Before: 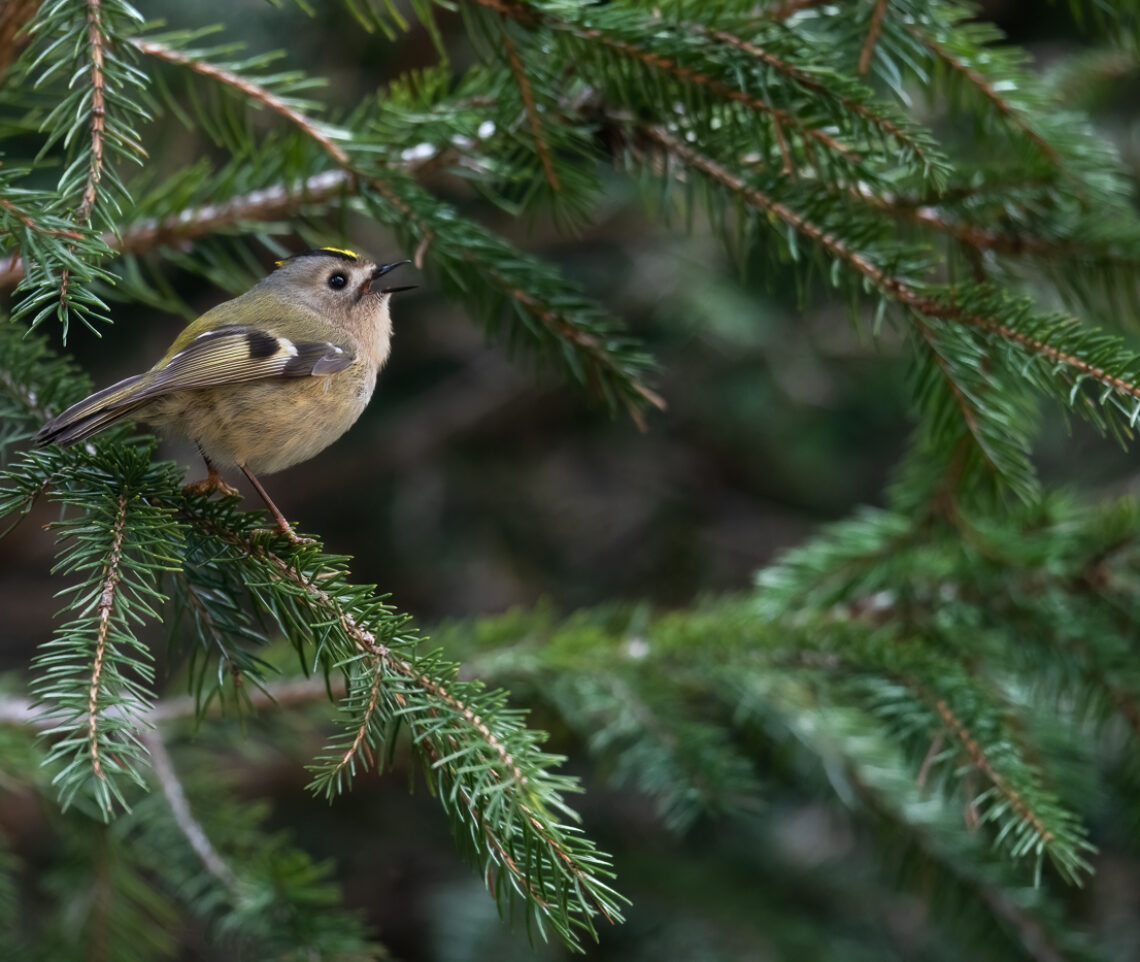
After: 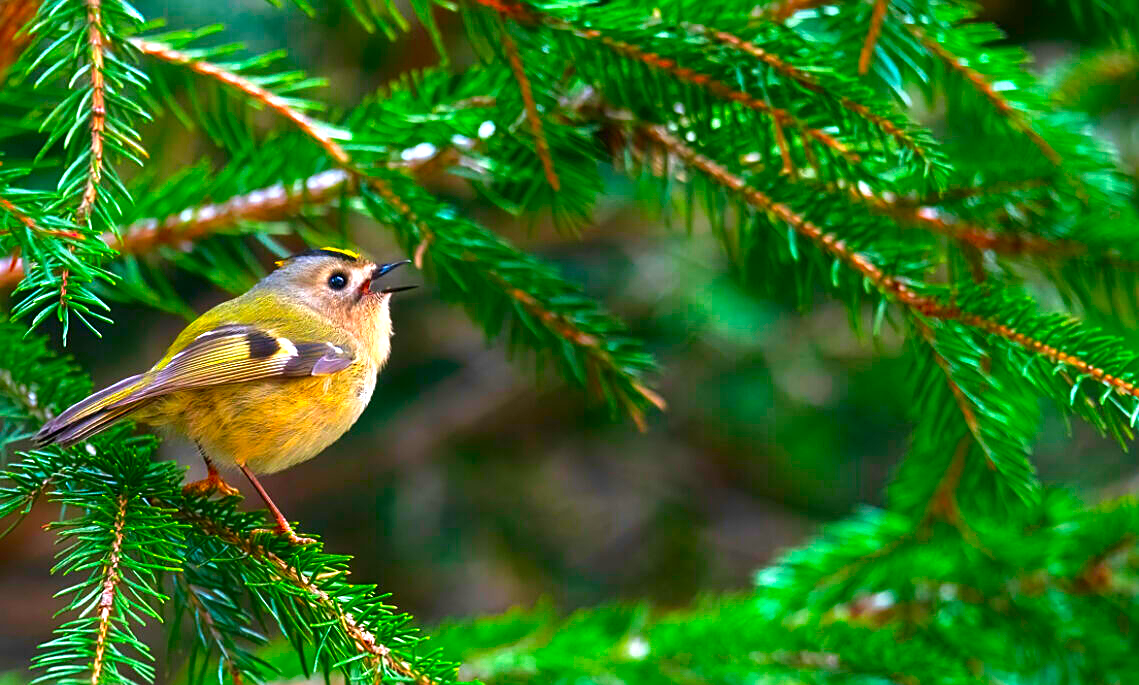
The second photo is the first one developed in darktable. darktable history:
sharpen: on, module defaults
crop: right 0%, bottom 28.744%
exposure: black level correction 0, exposure 1.099 EV, compensate highlight preservation false
color correction: highlights b* 0.053, saturation 2.98
